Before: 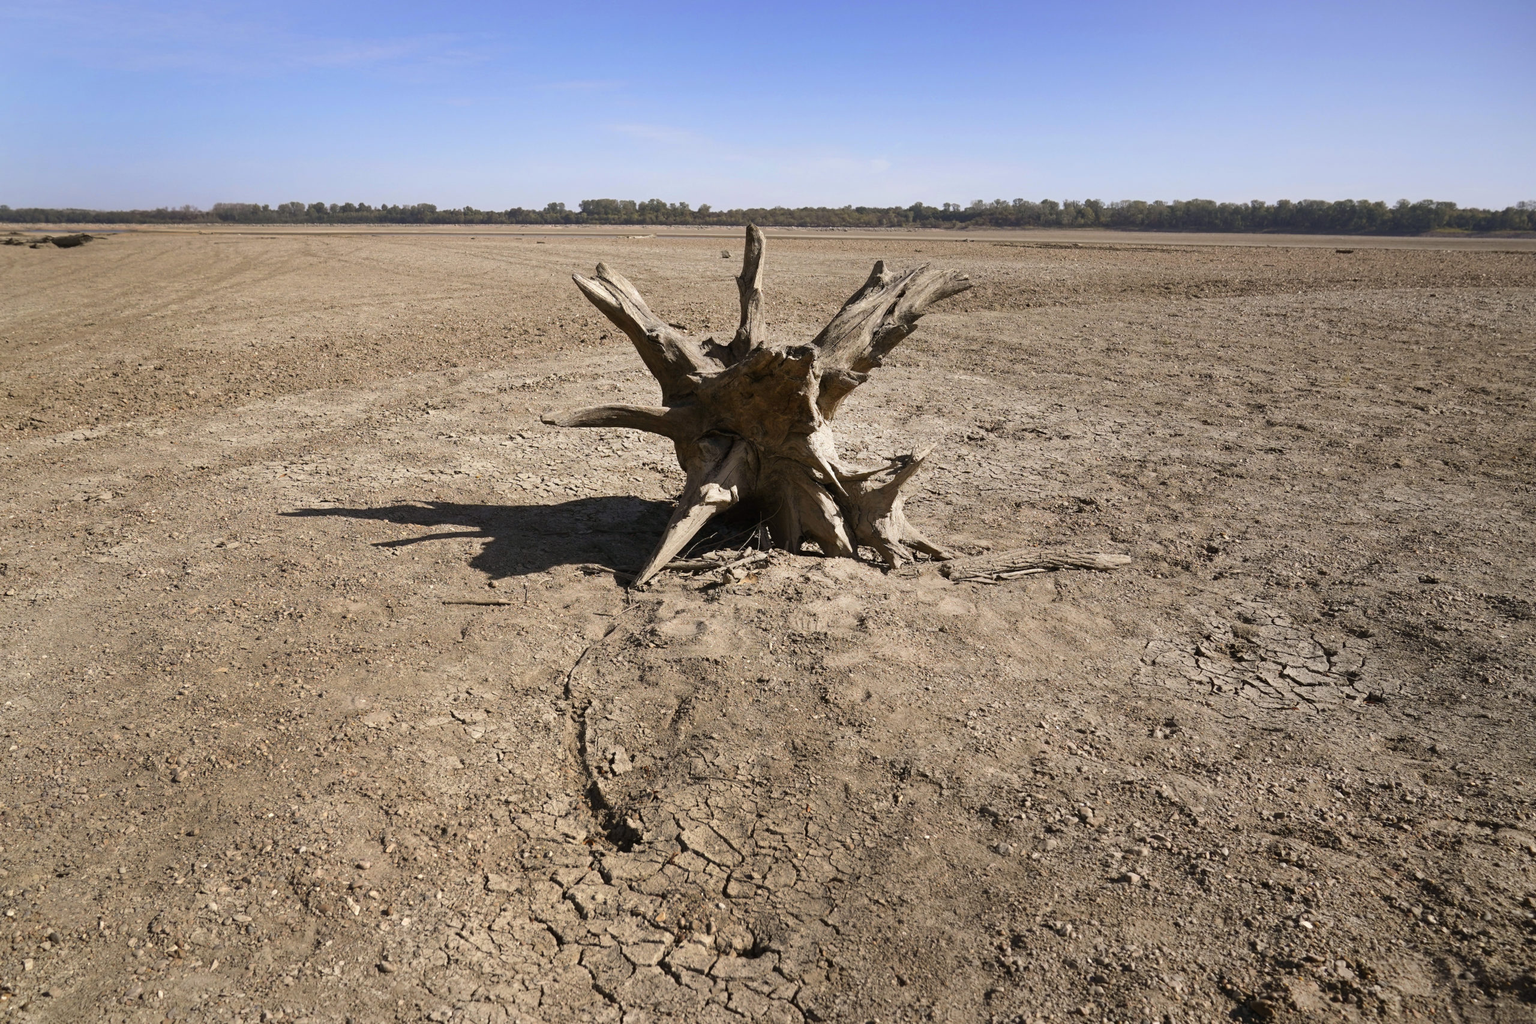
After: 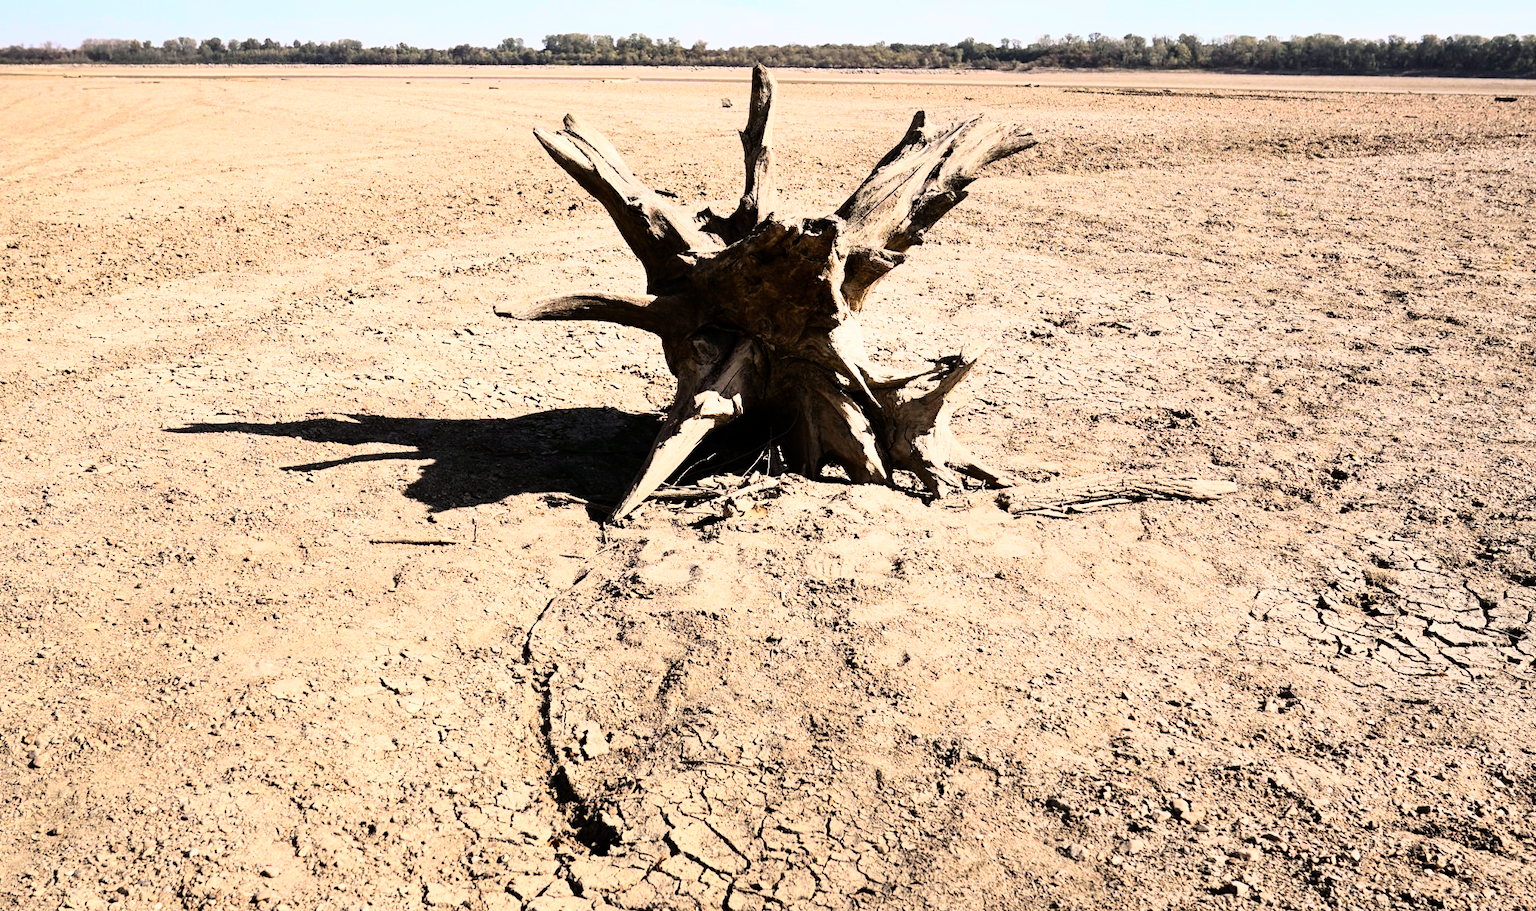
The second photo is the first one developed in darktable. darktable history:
crop: left 9.712%, top 16.928%, right 10.845%, bottom 12.332%
rgb curve: curves: ch0 [(0, 0) (0.21, 0.15) (0.24, 0.21) (0.5, 0.75) (0.75, 0.96) (0.89, 0.99) (1, 1)]; ch1 [(0, 0.02) (0.21, 0.13) (0.25, 0.2) (0.5, 0.67) (0.75, 0.9) (0.89, 0.97) (1, 1)]; ch2 [(0, 0.02) (0.21, 0.13) (0.25, 0.2) (0.5, 0.67) (0.75, 0.9) (0.89, 0.97) (1, 1)], compensate middle gray true
